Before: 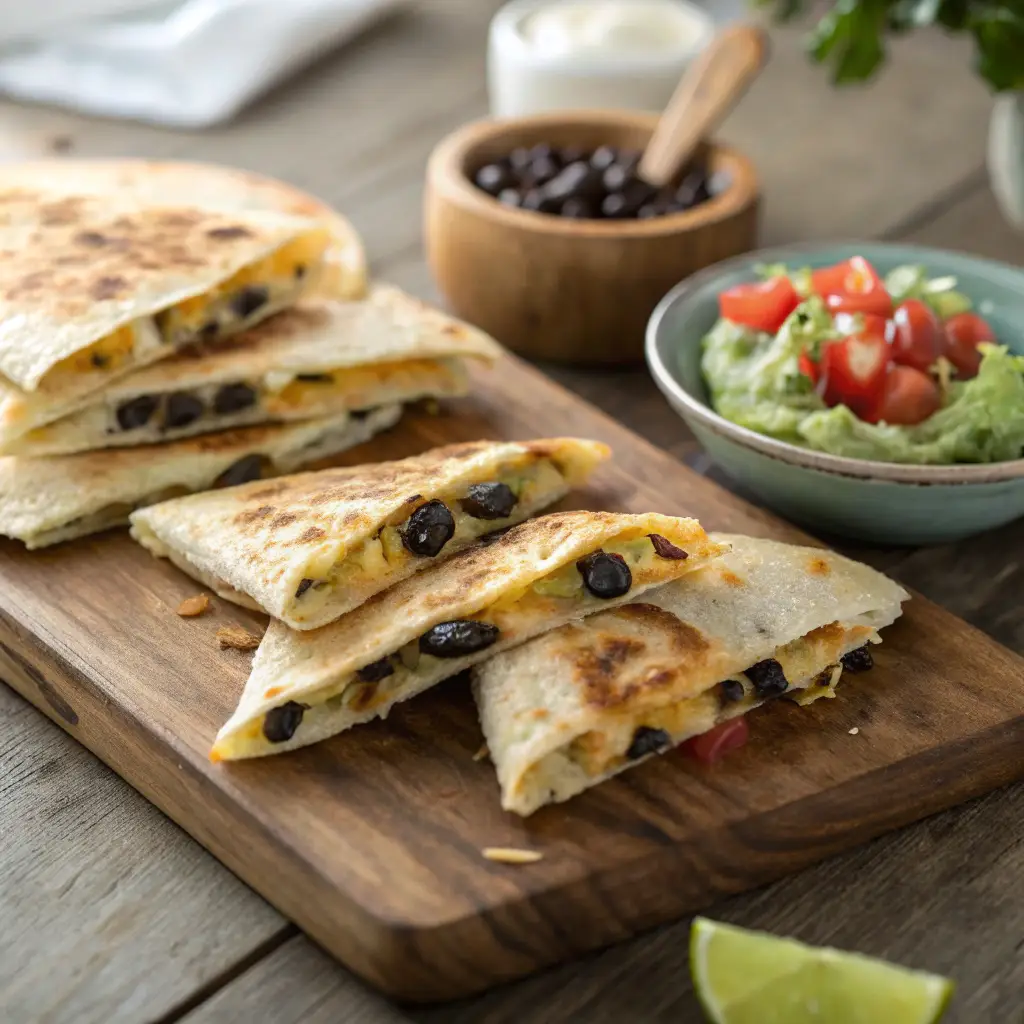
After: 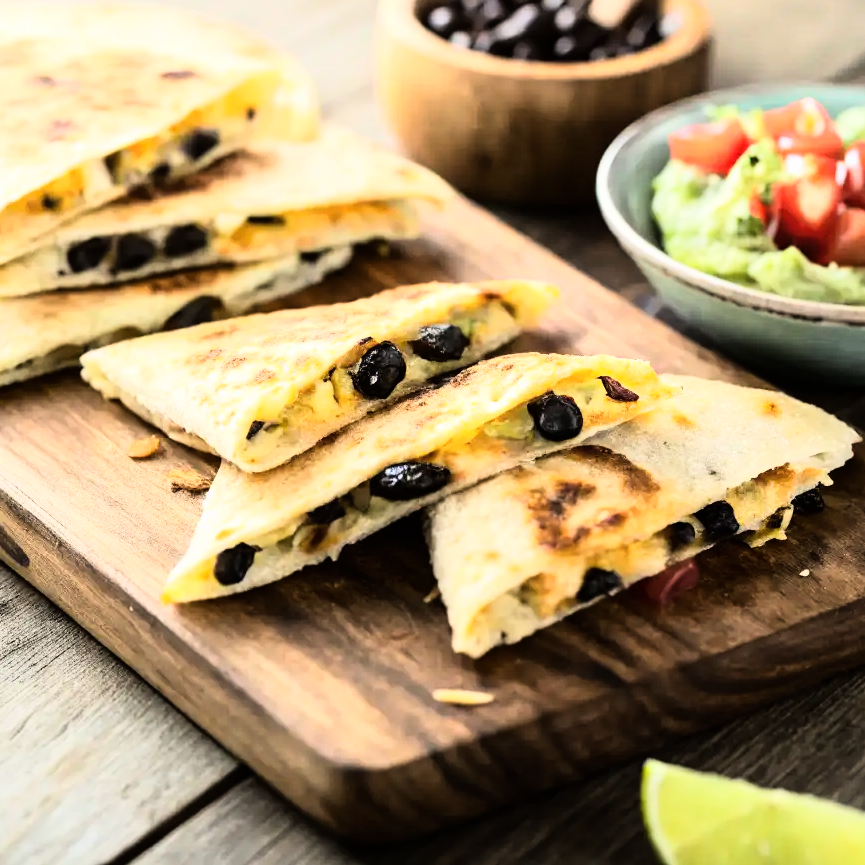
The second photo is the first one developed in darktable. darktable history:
crop and rotate: left 4.842%, top 15.51%, right 10.668%
rgb curve: curves: ch0 [(0, 0) (0.21, 0.15) (0.24, 0.21) (0.5, 0.75) (0.75, 0.96) (0.89, 0.99) (1, 1)]; ch1 [(0, 0.02) (0.21, 0.13) (0.25, 0.2) (0.5, 0.67) (0.75, 0.9) (0.89, 0.97) (1, 1)]; ch2 [(0, 0.02) (0.21, 0.13) (0.25, 0.2) (0.5, 0.67) (0.75, 0.9) (0.89, 0.97) (1, 1)], compensate middle gray true
